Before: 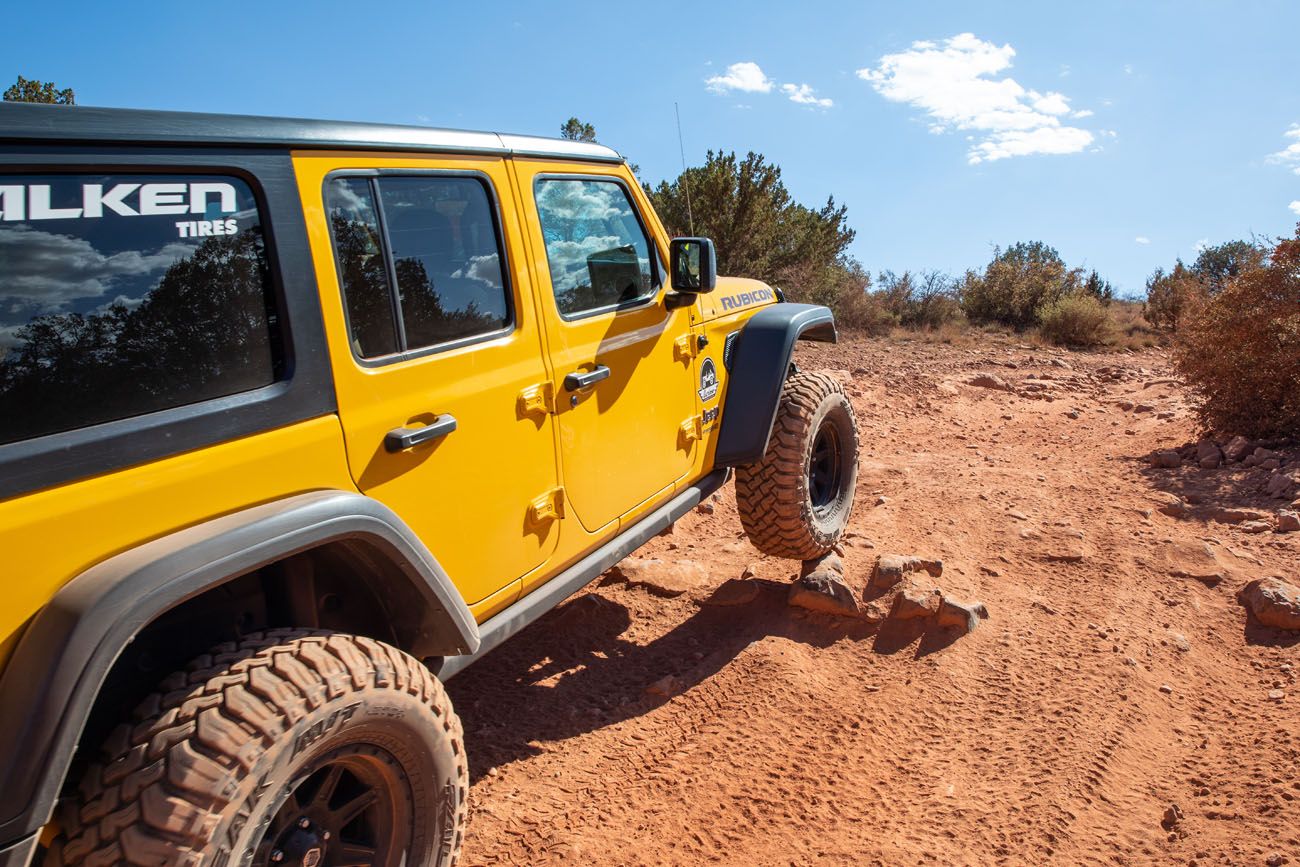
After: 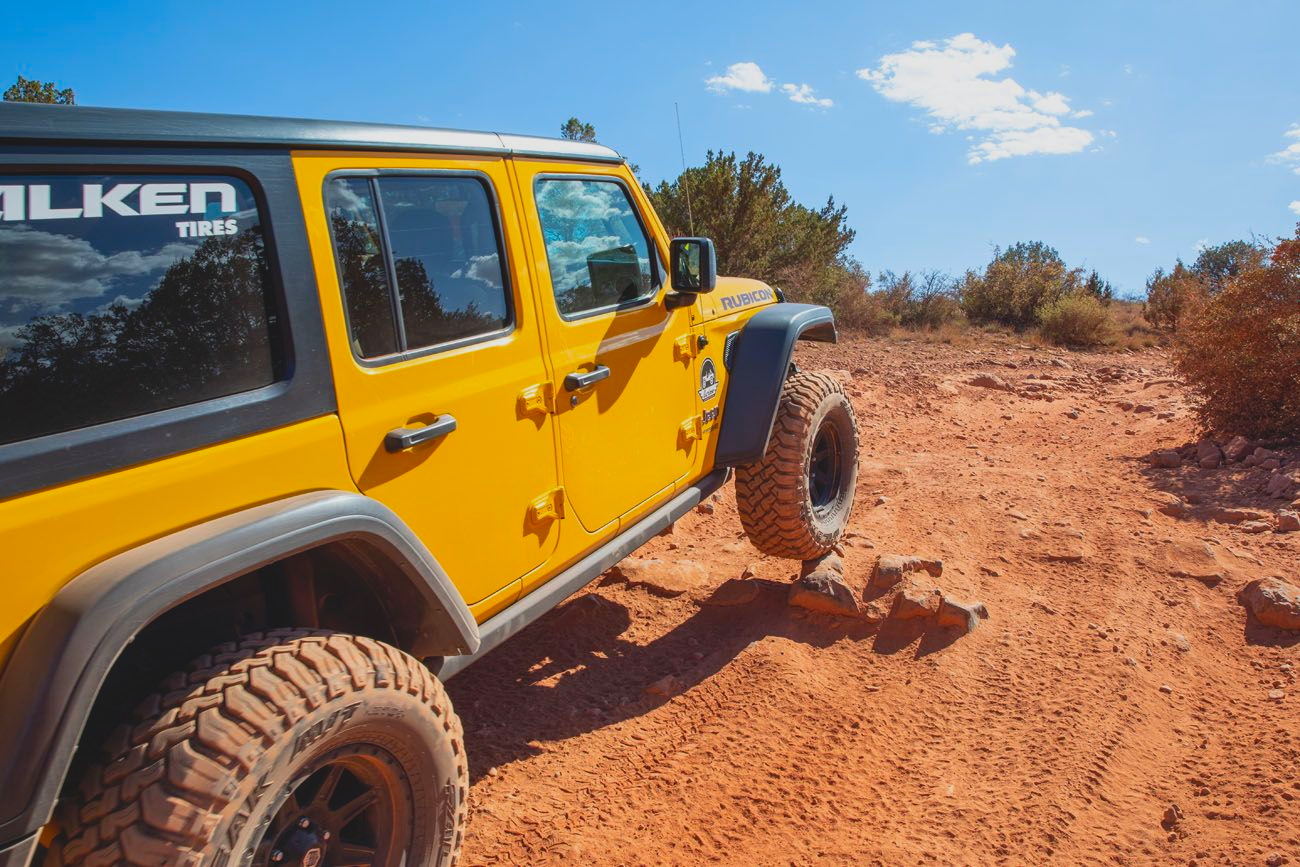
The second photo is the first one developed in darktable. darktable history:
contrast brightness saturation: contrast -0.179, saturation 0.186
